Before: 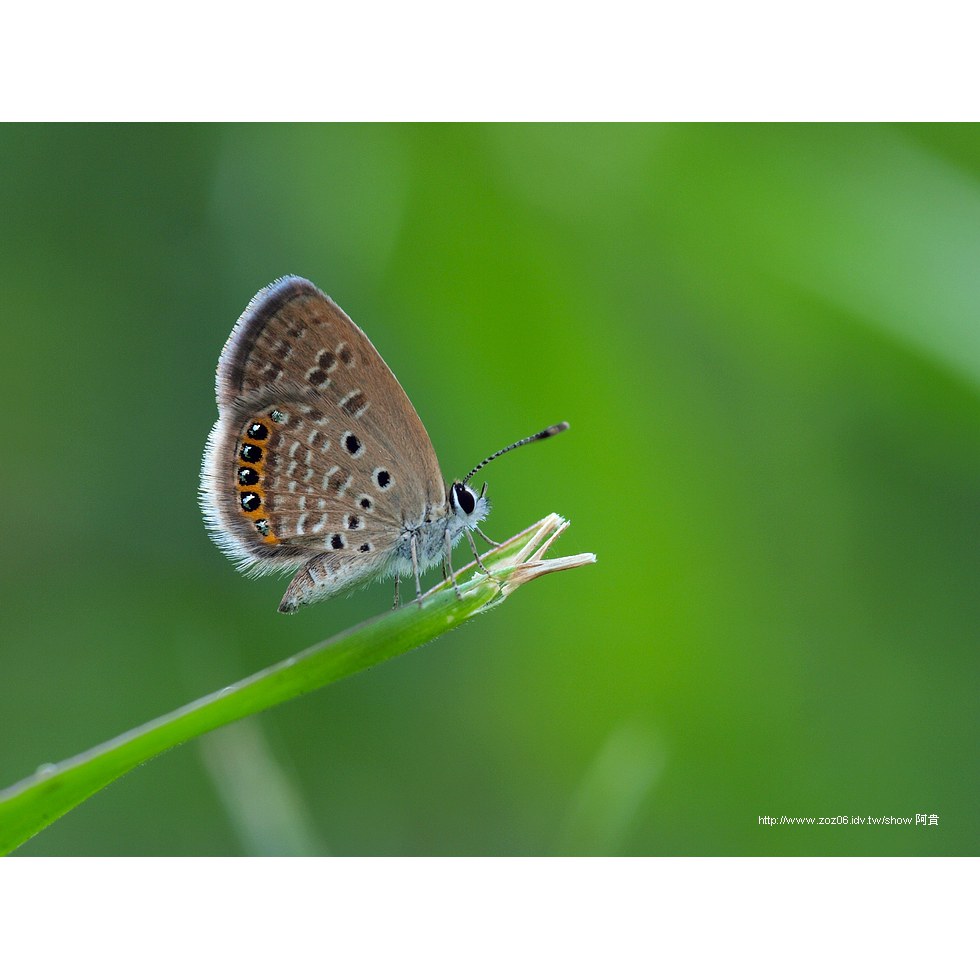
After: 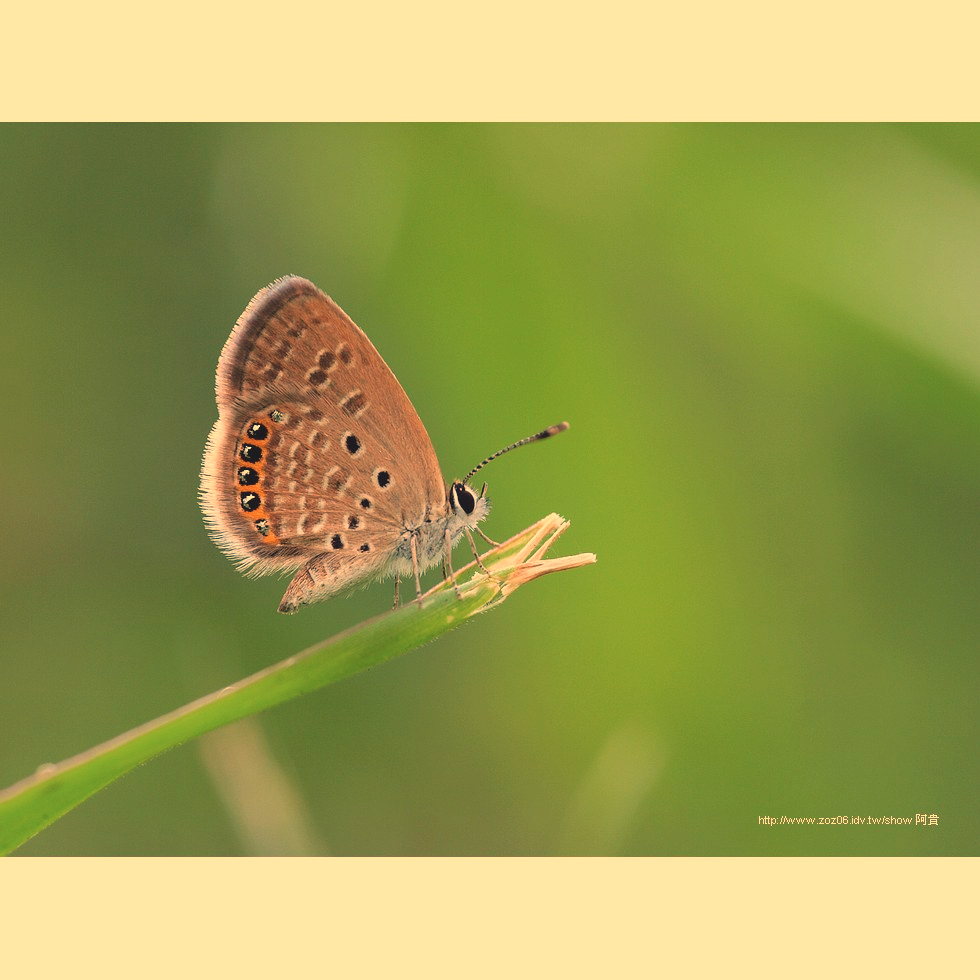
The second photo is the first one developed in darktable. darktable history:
white balance: red 1.467, blue 0.684
base curve: curves: ch0 [(0, 0) (0.283, 0.295) (1, 1)], preserve colors none
contrast brightness saturation: contrast -0.15, brightness 0.05, saturation -0.12
